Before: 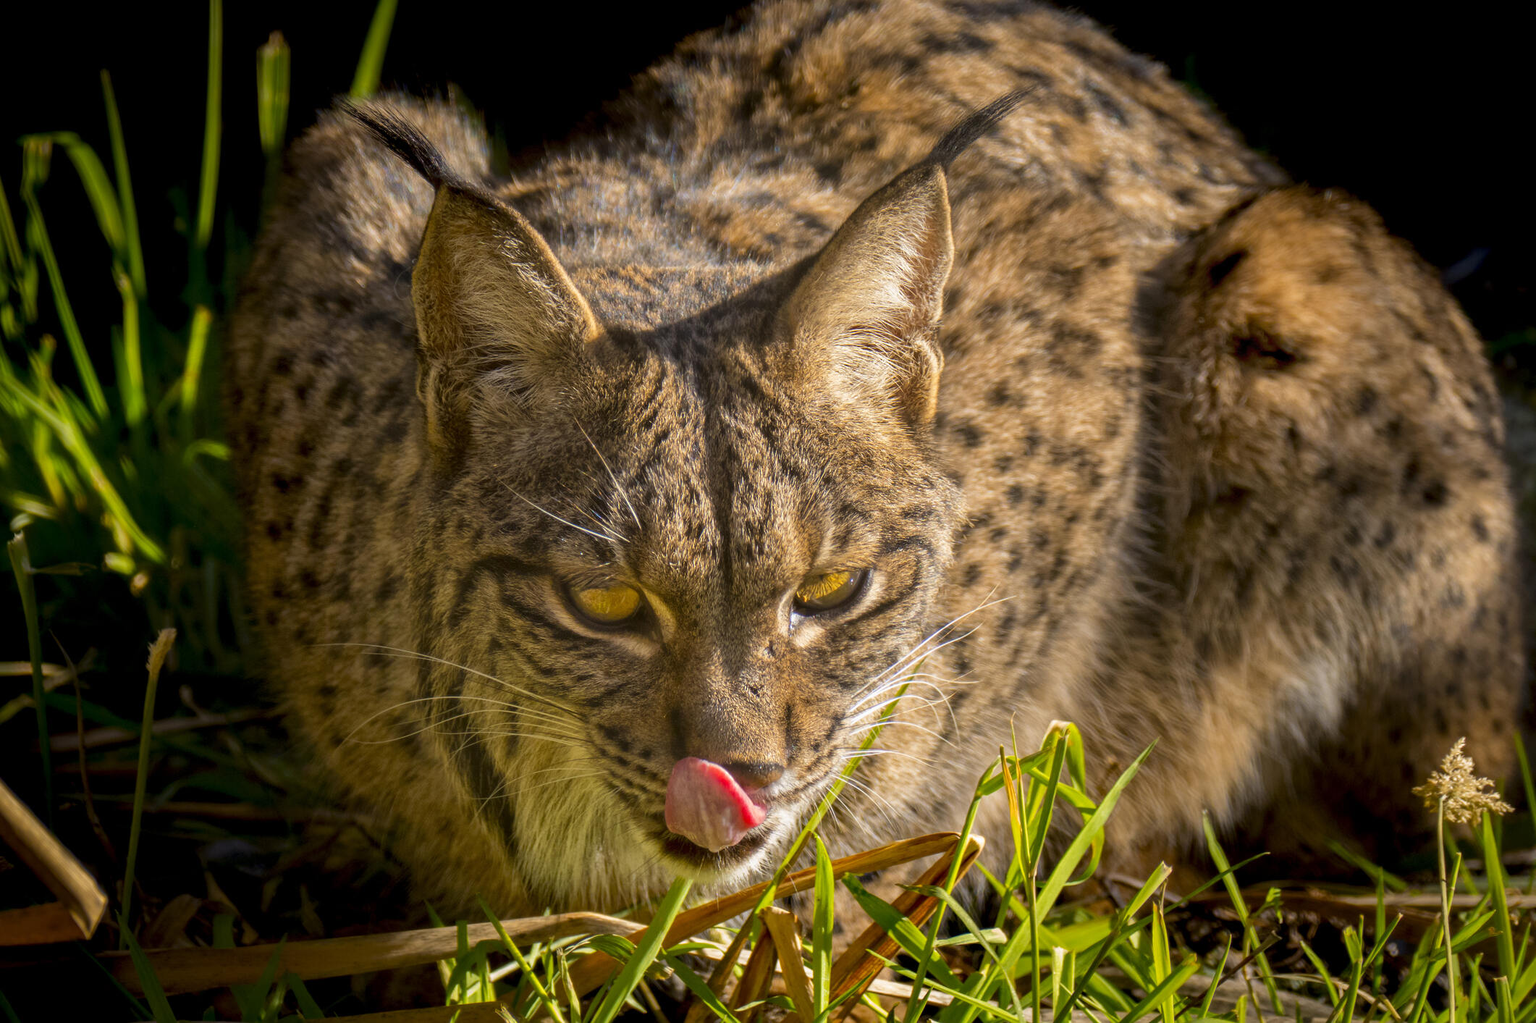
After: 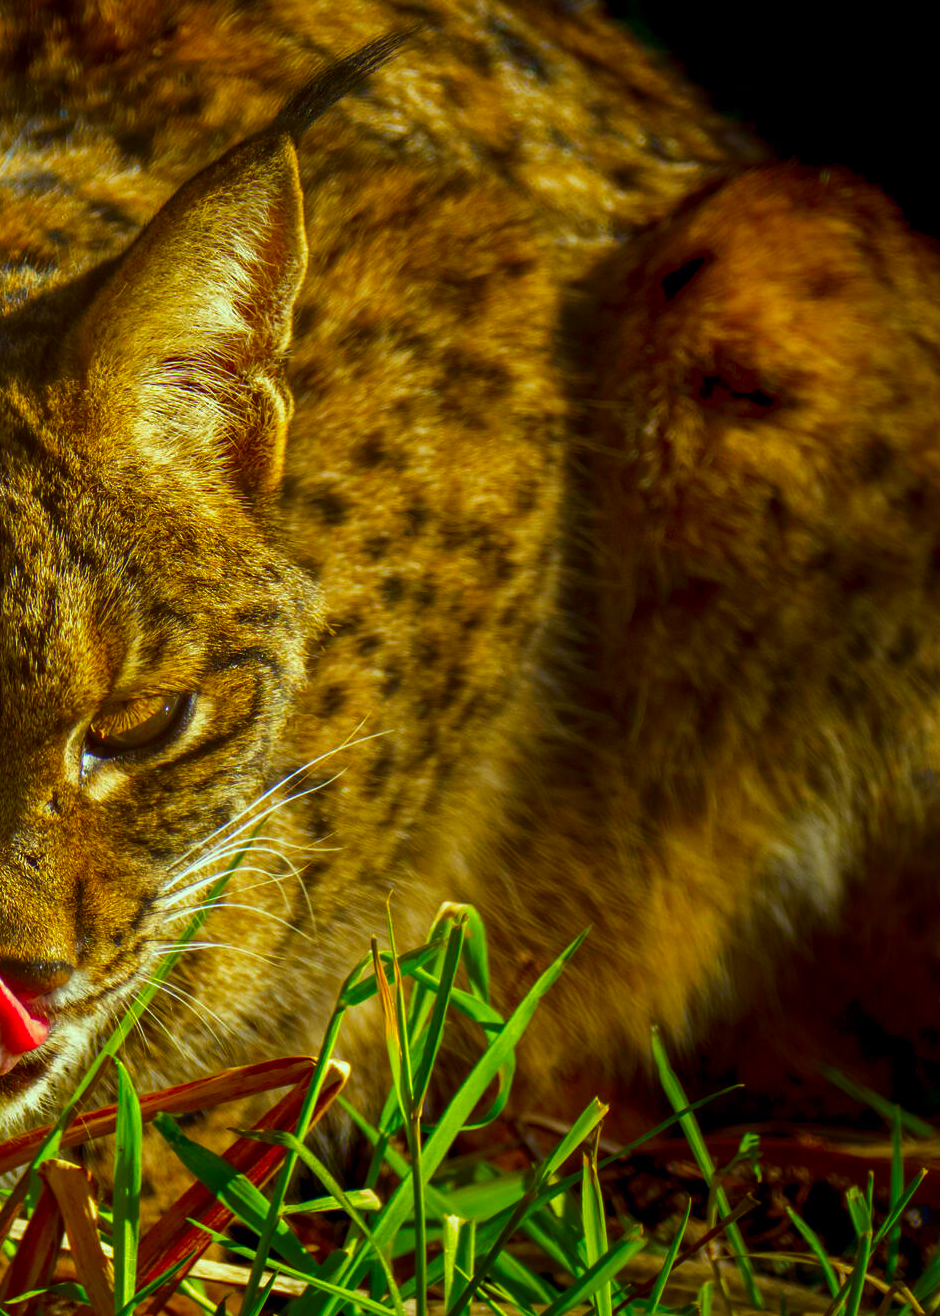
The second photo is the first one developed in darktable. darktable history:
crop: left 47.628%, top 6.643%, right 7.874%
color correction: highlights a* -10.77, highlights b* 9.8, saturation 1.72
contrast brightness saturation: brightness -0.25, saturation 0.2
